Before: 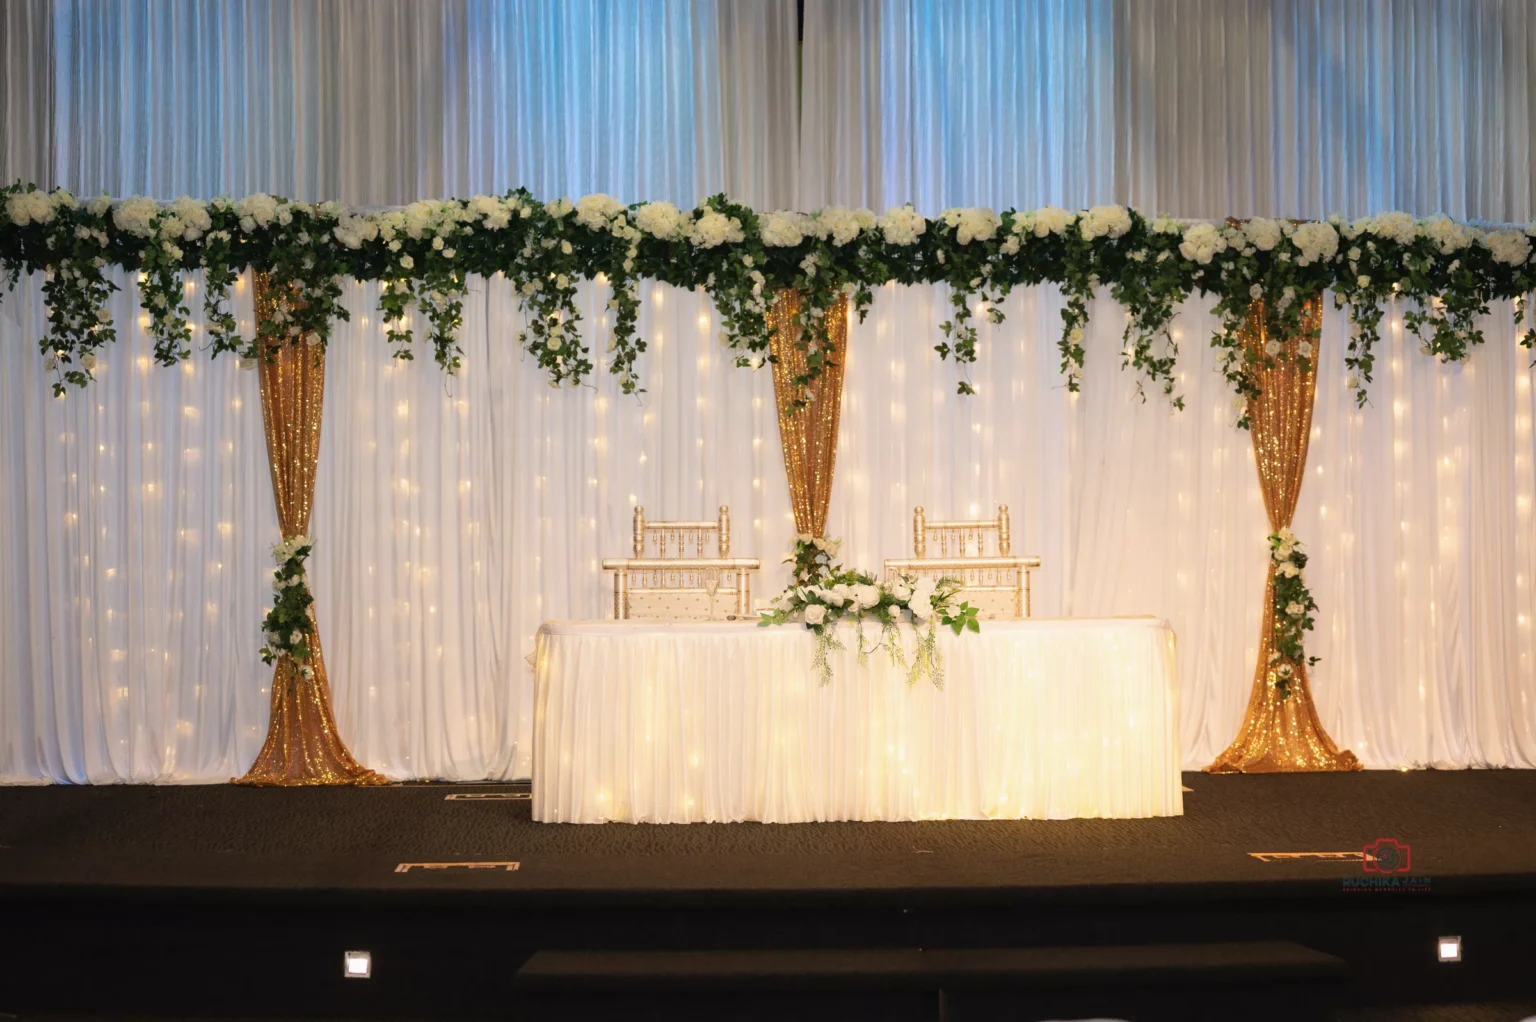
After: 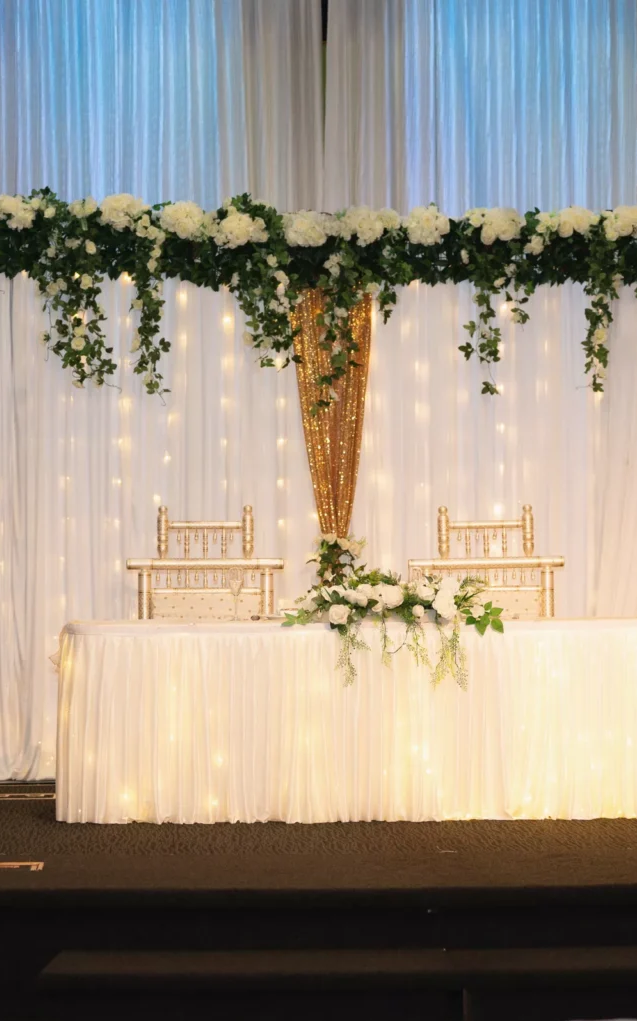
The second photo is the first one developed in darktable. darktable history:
crop: left 31.046%, right 27.433%
